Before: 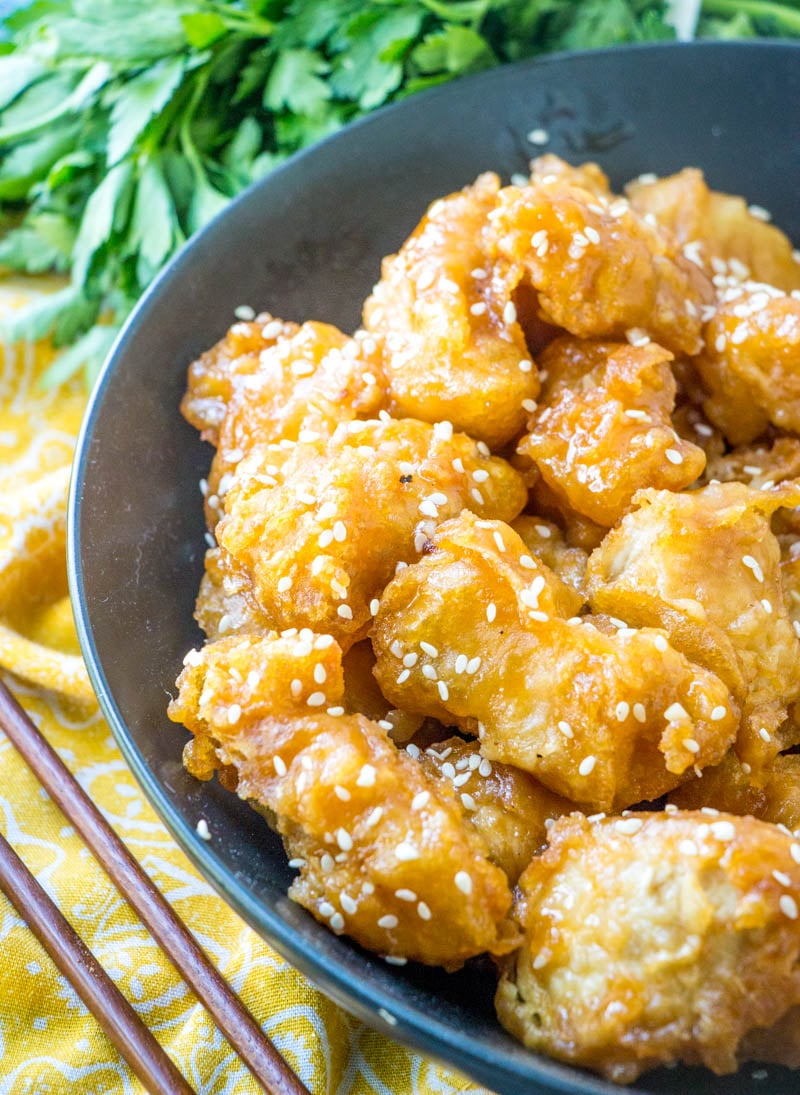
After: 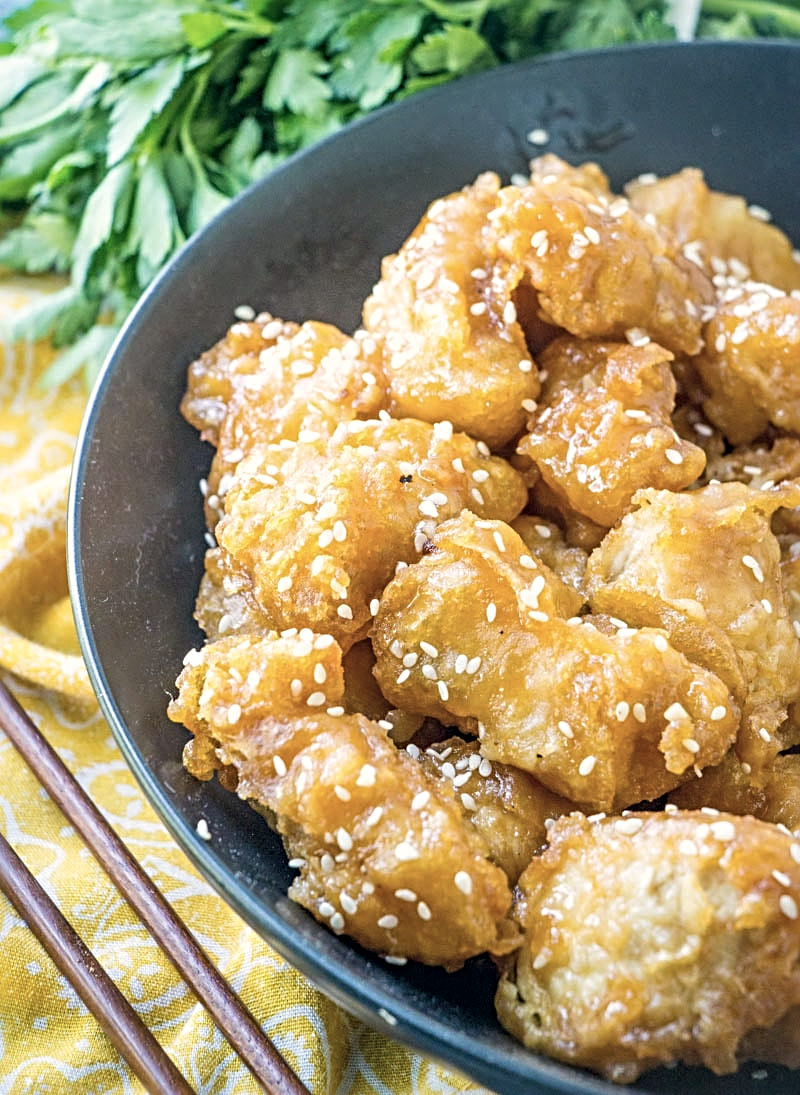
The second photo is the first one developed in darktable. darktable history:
color correction: highlights a* 2.81, highlights b* 5.02, shadows a* -2.75, shadows b* -4.97, saturation 0.767
sharpen: radius 3.975
